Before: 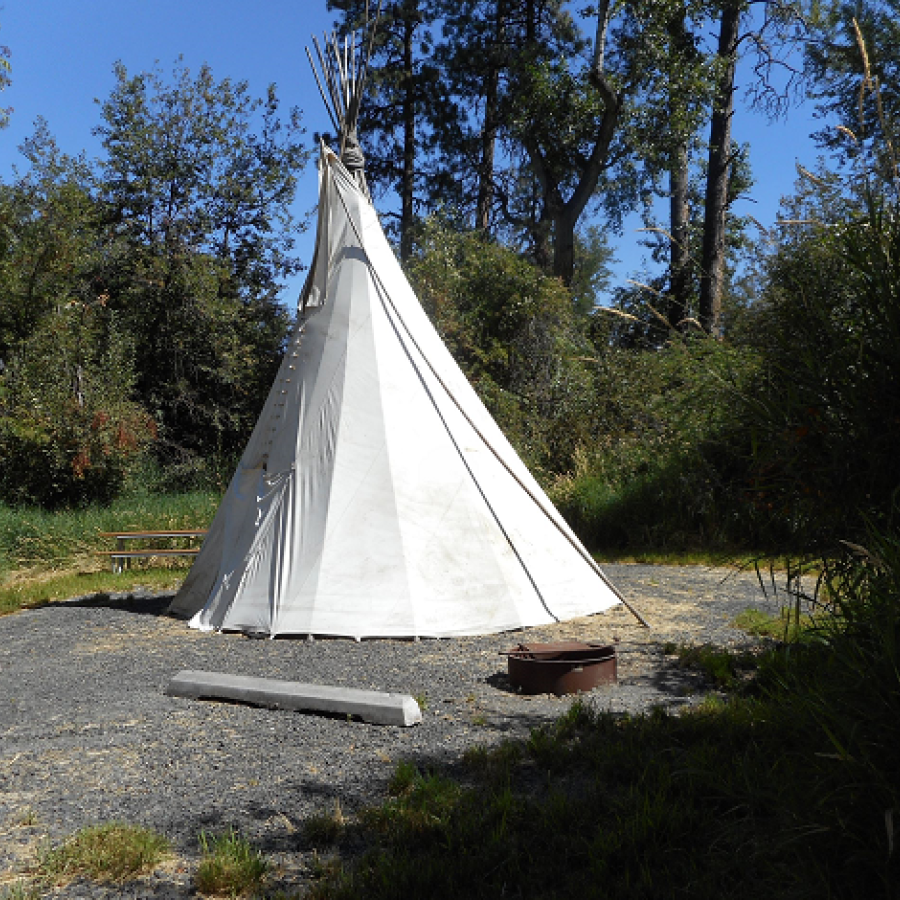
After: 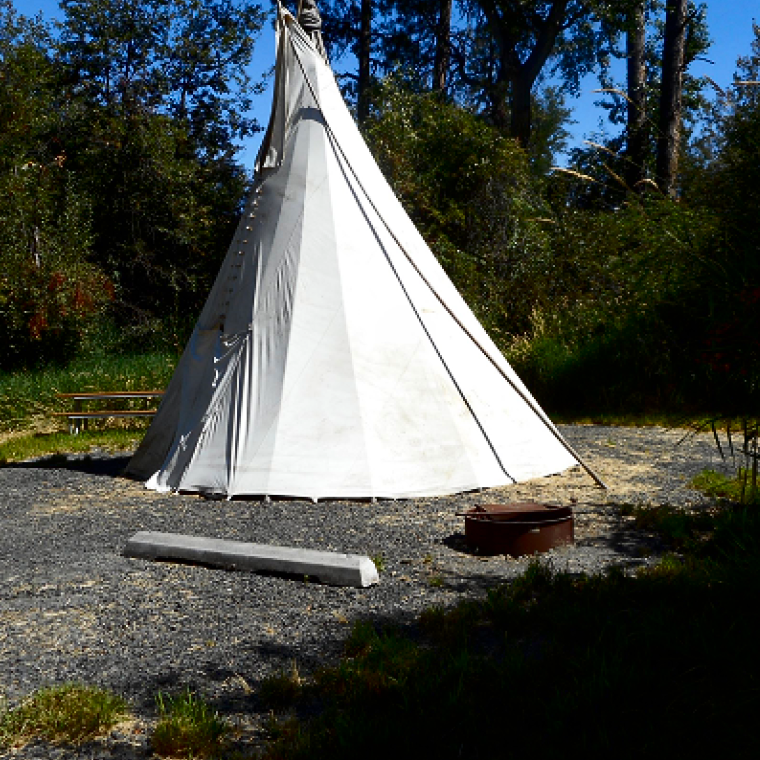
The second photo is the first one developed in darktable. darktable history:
crop and rotate: left 4.842%, top 15.51%, right 10.668%
contrast brightness saturation: contrast 0.22, brightness -0.19, saturation 0.24
